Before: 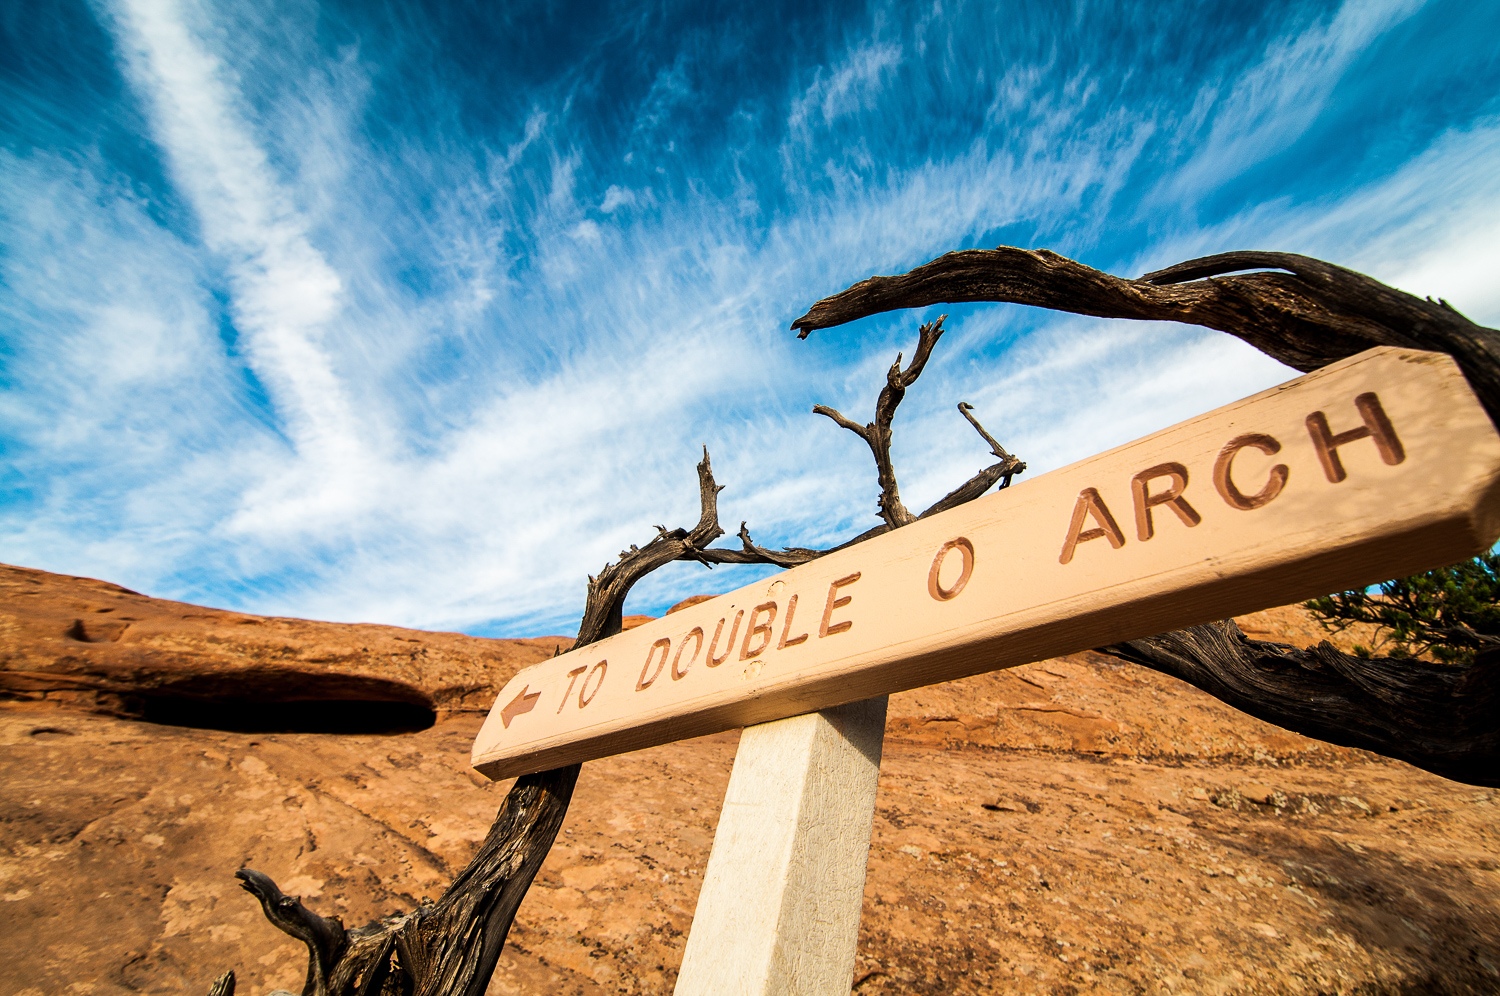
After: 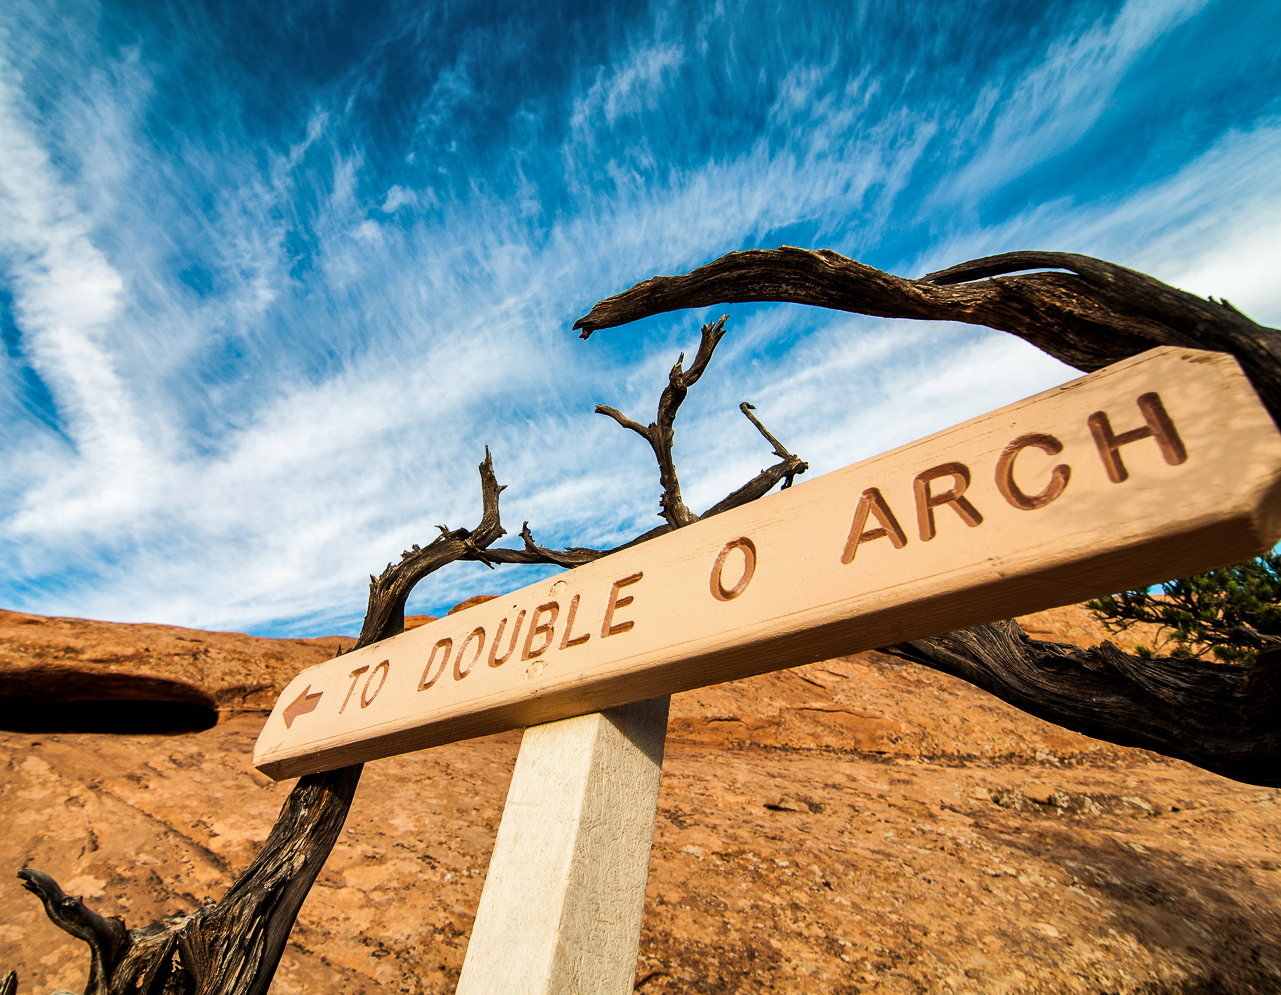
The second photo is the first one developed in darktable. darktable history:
shadows and highlights: soften with gaussian
crop and rotate: left 14.584%
